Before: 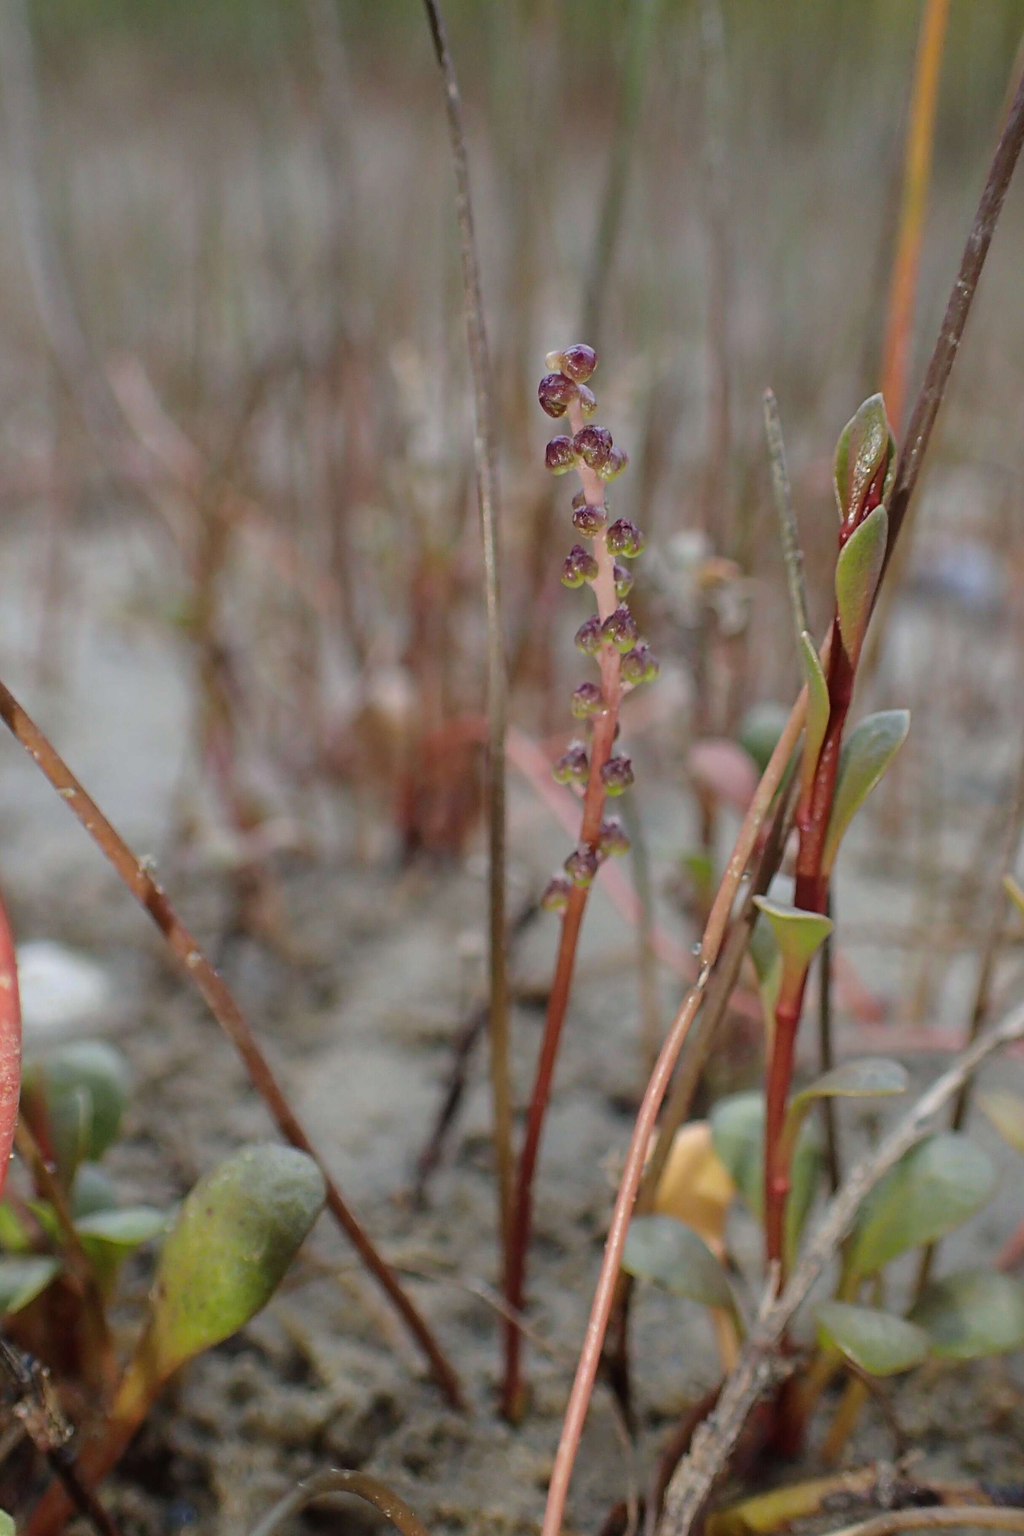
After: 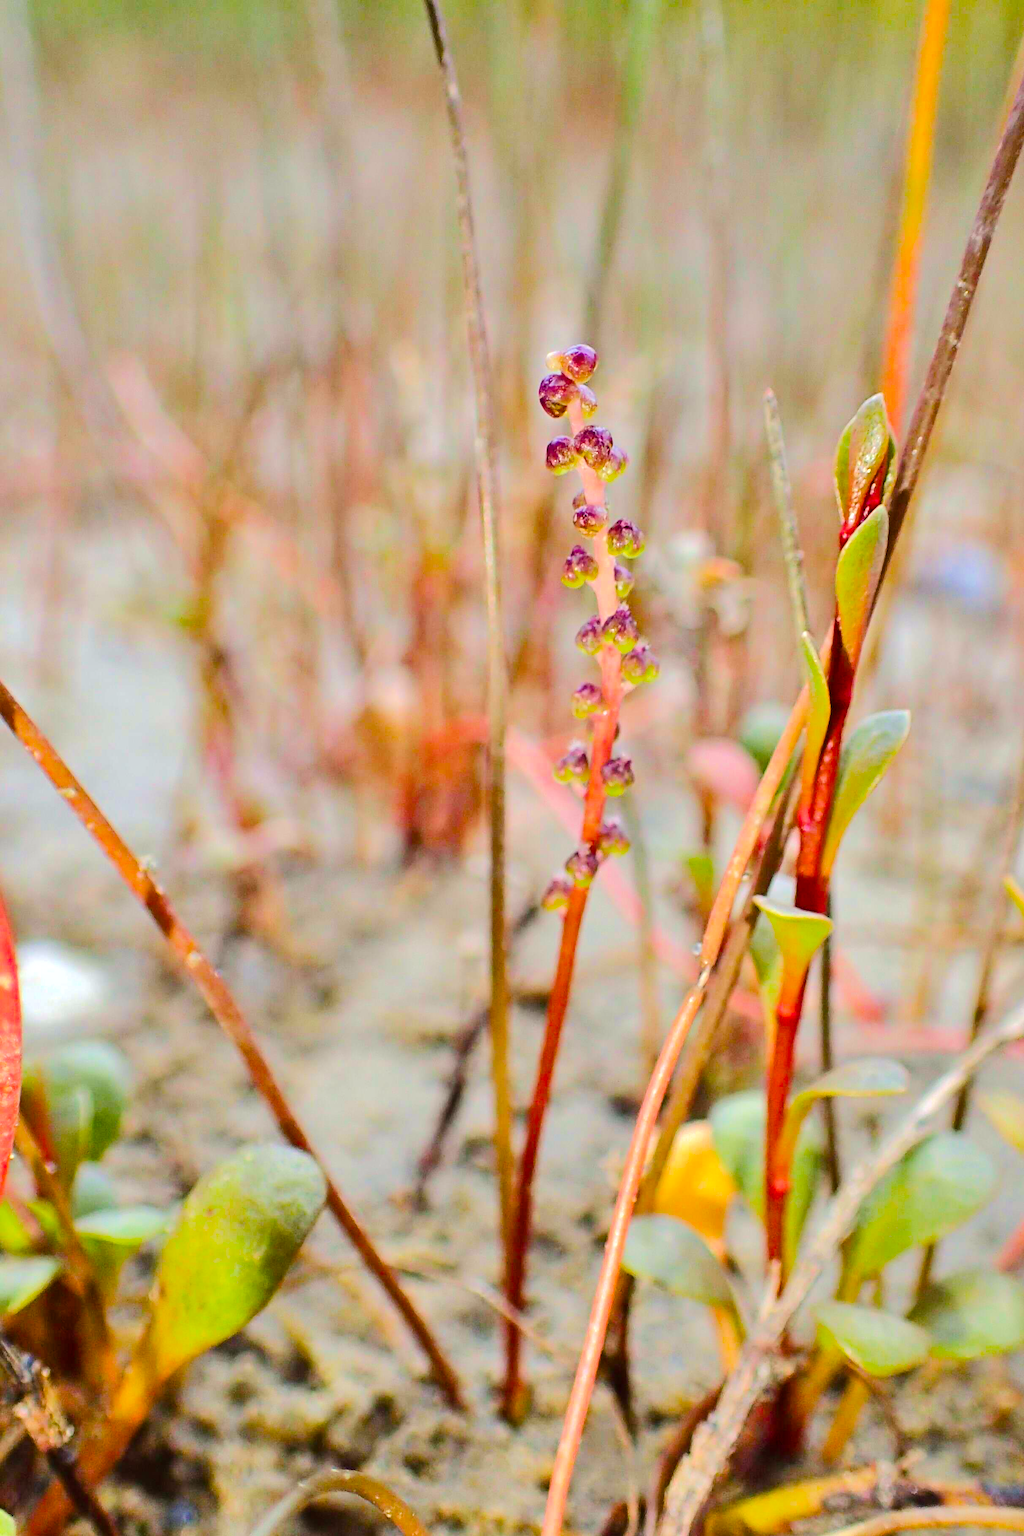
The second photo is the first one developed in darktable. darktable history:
tone equalizer: -7 EV 0.151 EV, -6 EV 0.602 EV, -5 EV 1.15 EV, -4 EV 1.34 EV, -3 EV 1.14 EV, -2 EV 0.6 EV, -1 EV 0.151 EV, edges refinement/feathering 500, mask exposure compensation -1.57 EV, preserve details no
shadows and highlights: soften with gaussian
exposure: exposure 0.561 EV, compensate exposure bias true, compensate highlight preservation false
color balance rgb: power › chroma 0.681%, power › hue 60°, perceptual saturation grading › global saturation 36.764%, perceptual saturation grading › shadows 35.418%, global vibrance 20%
